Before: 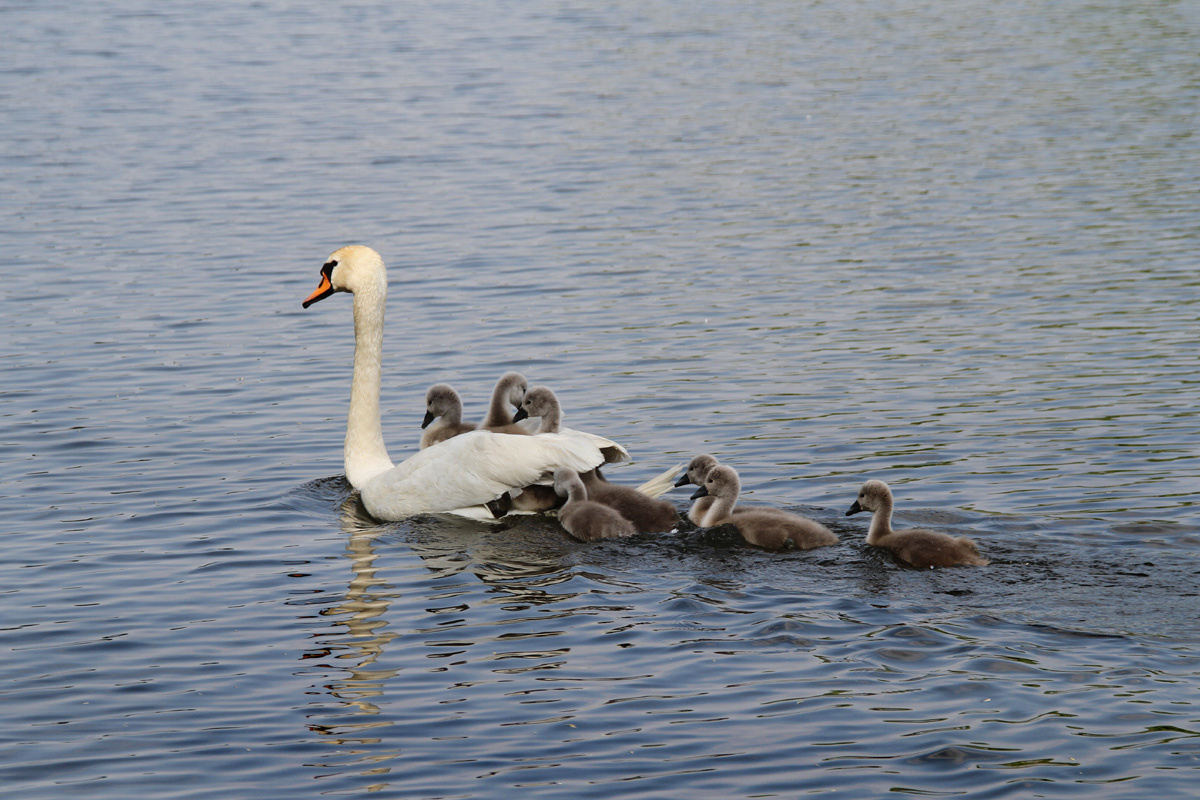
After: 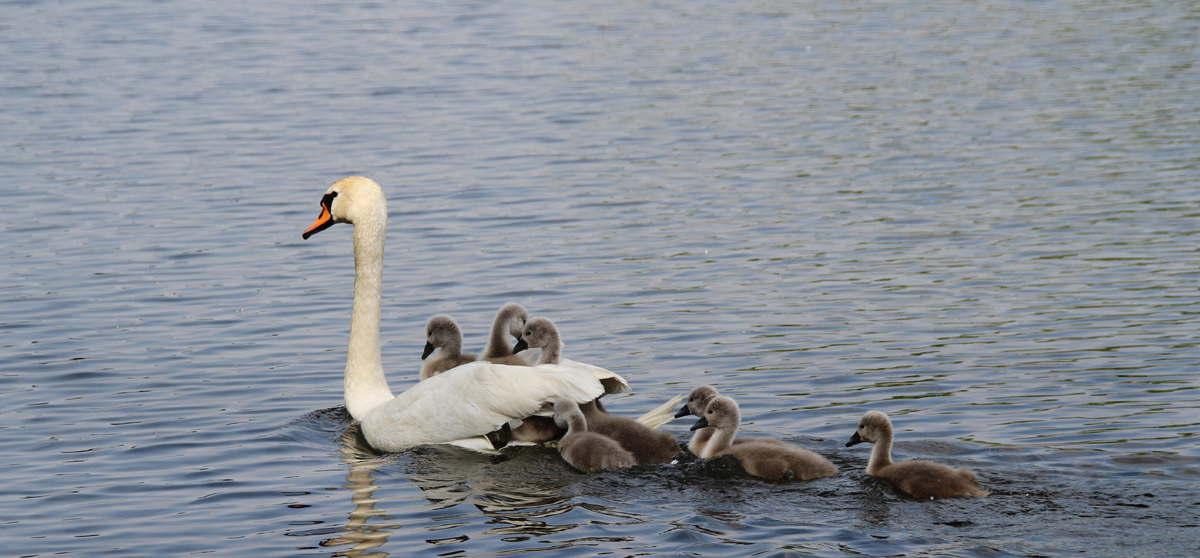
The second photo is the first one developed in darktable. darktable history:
crop and rotate: top 8.734%, bottom 21.48%
